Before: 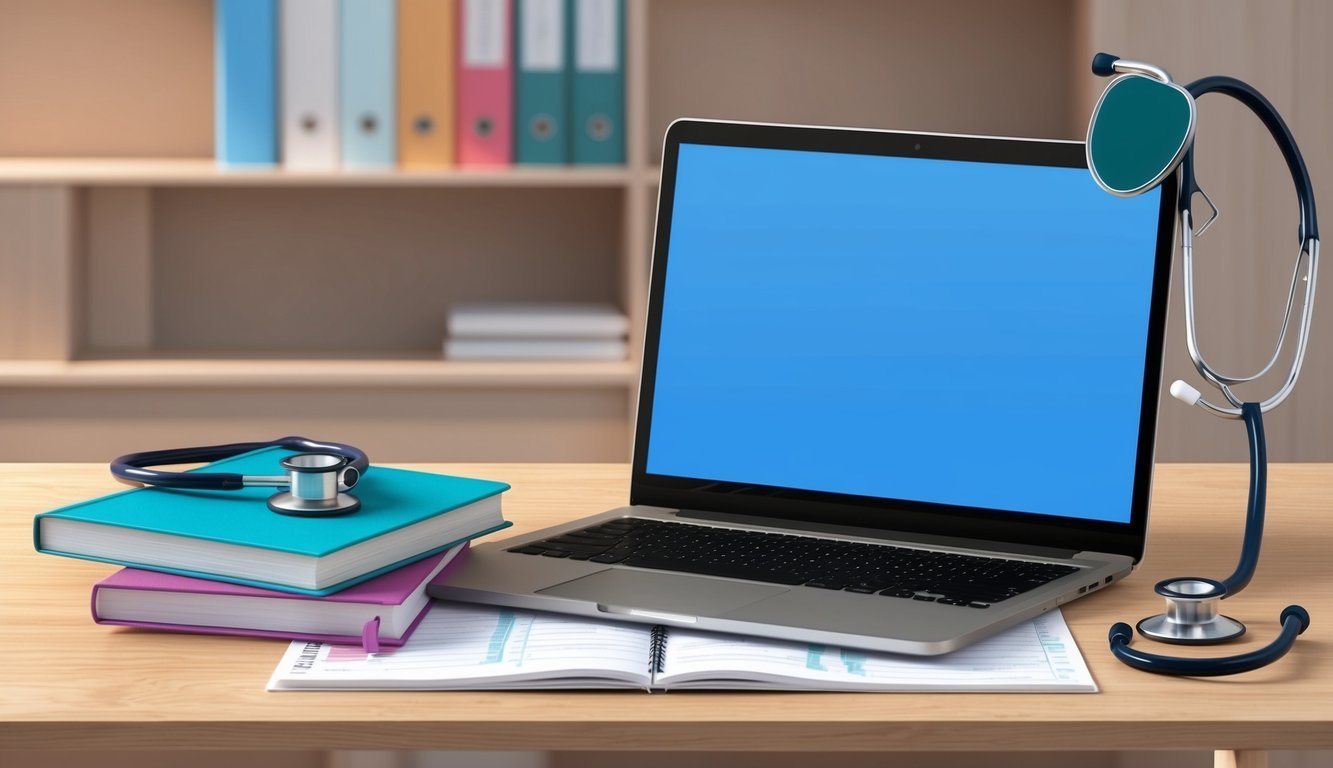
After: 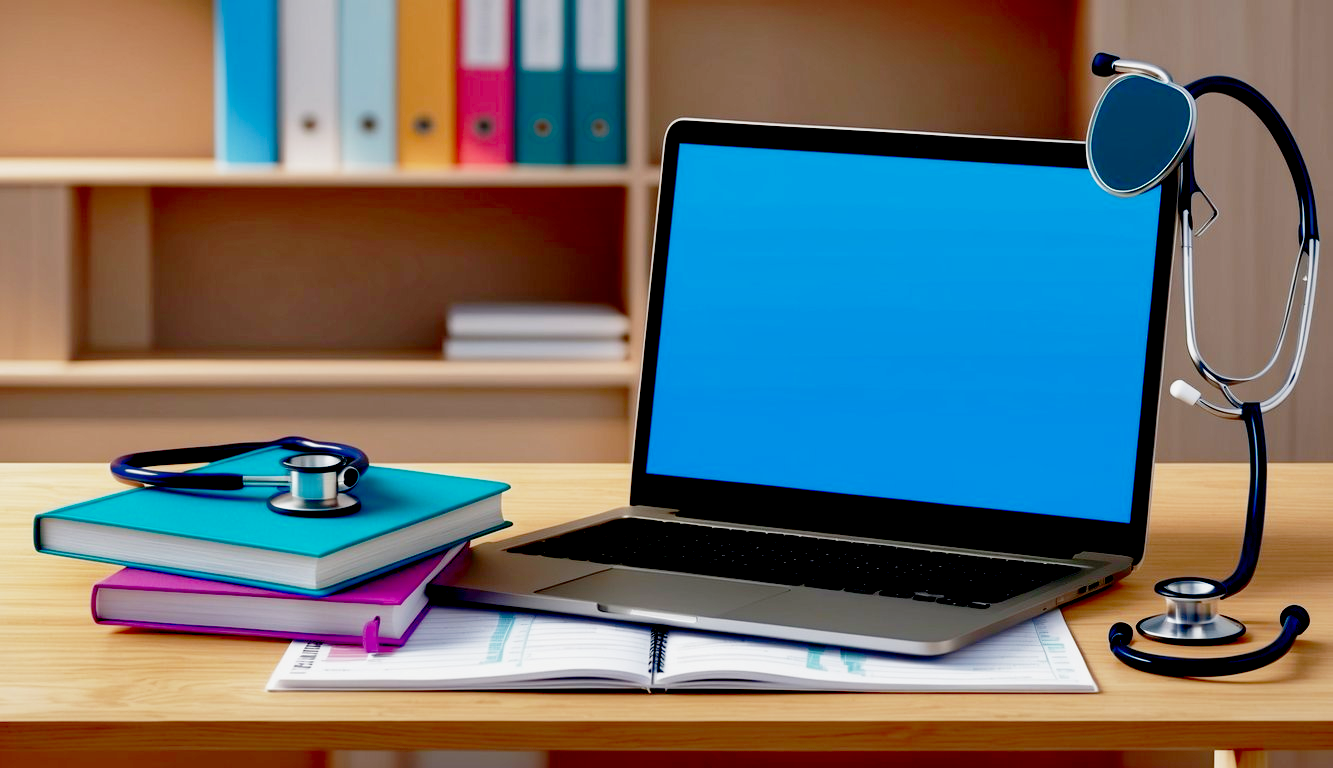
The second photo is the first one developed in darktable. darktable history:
contrast brightness saturation: brightness -0.251, saturation 0.203
base curve: curves: ch0 [(0, 0) (0.028, 0.03) (0.121, 0.232) (0.46, 0.748) (0.859, 0.968) (1, 1)], preserve colors none
shadows and highlights: on, module defaults
exposure: black level correction 0.044, exposure -0.23 EV, compensate highlight preservation false
